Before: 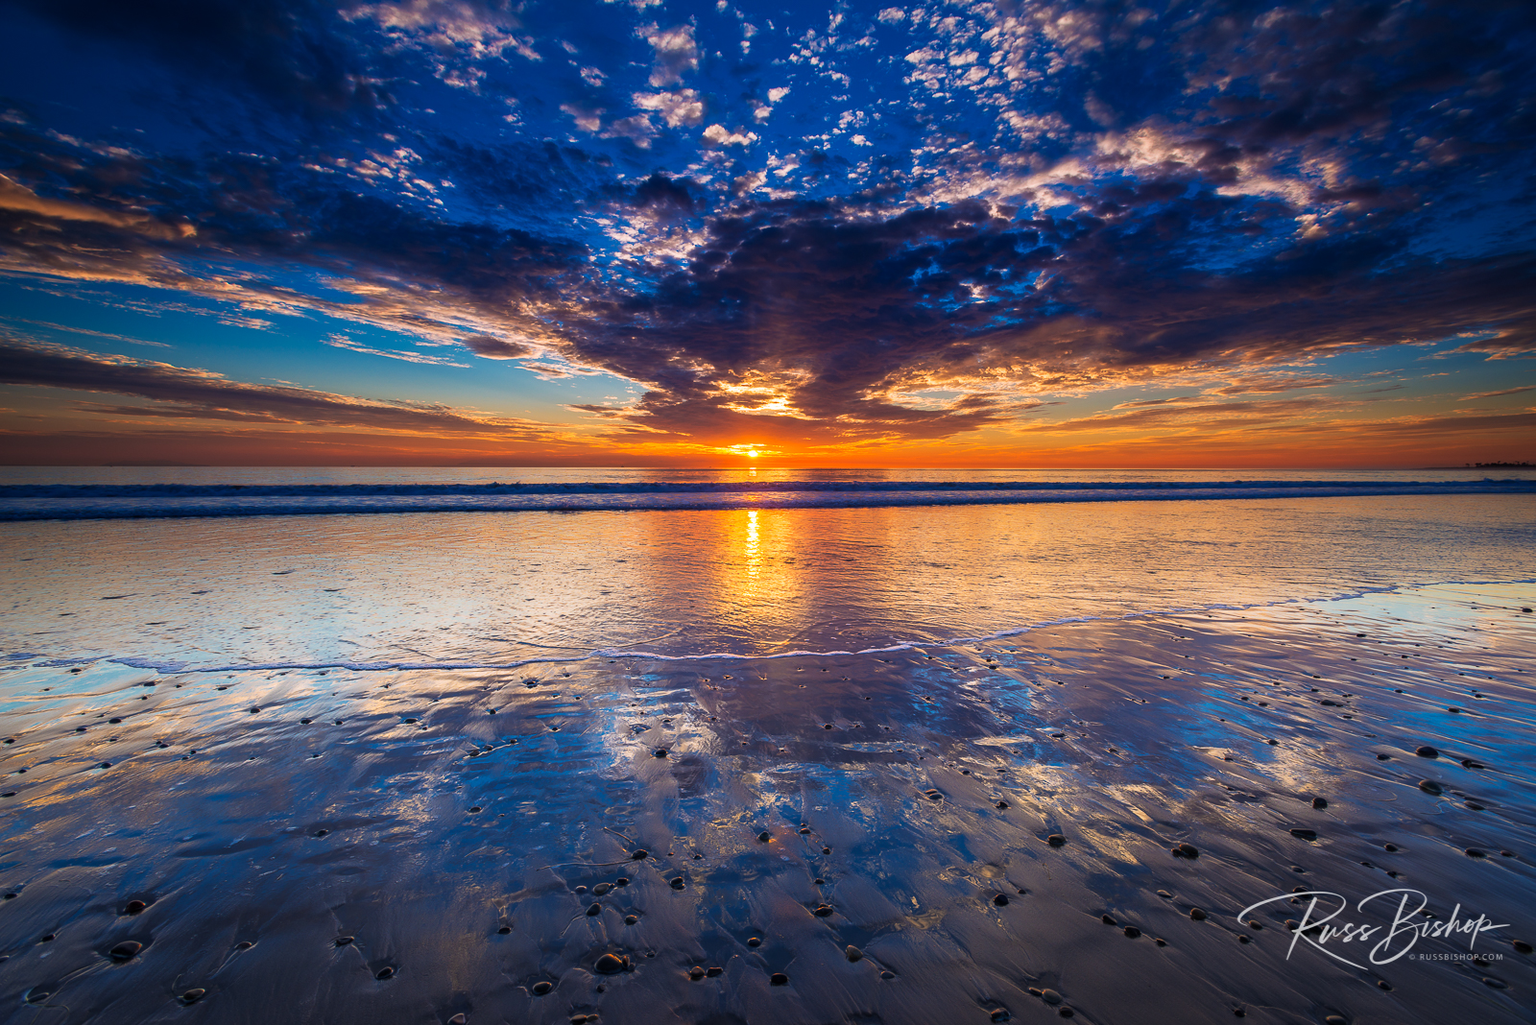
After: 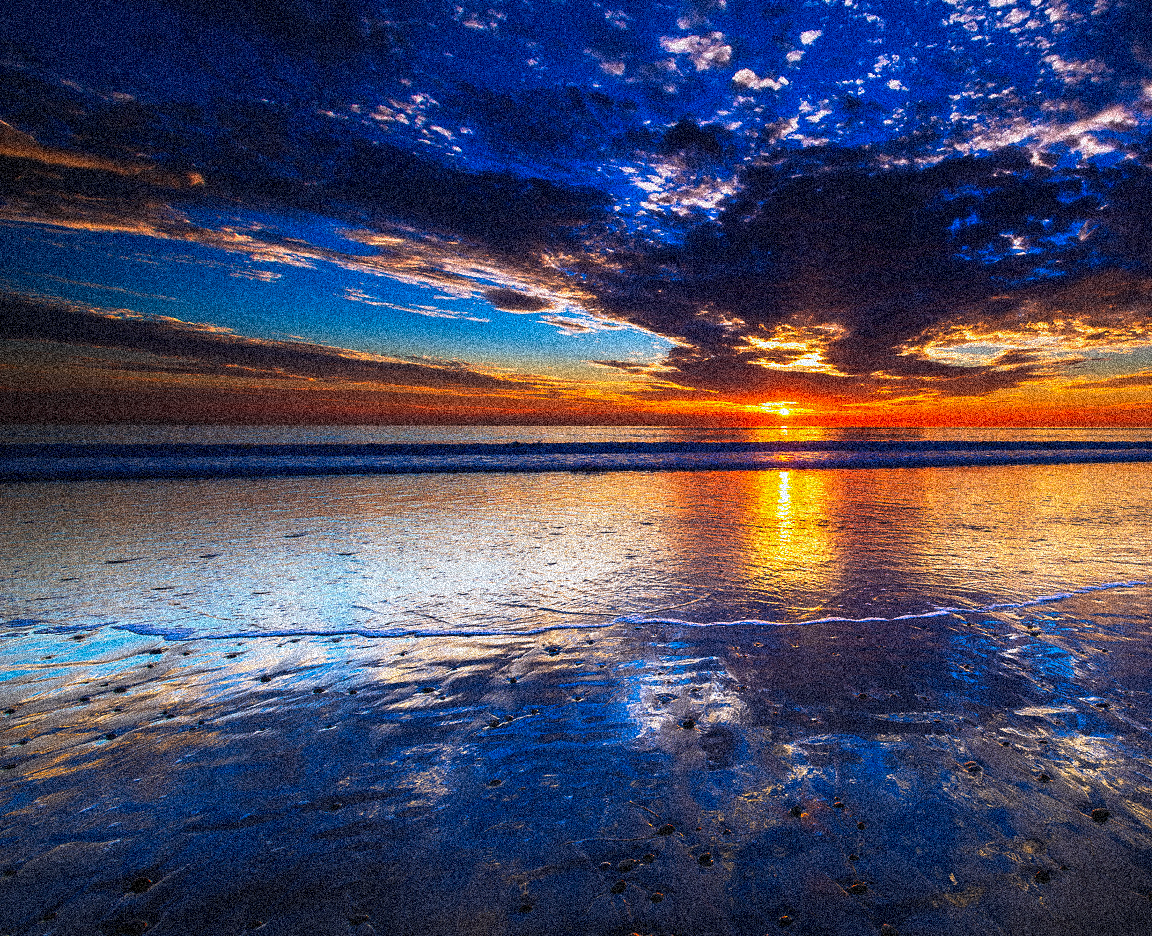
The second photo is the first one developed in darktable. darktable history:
white balance: red 0.924, blue 1.095
tone curve: curves: ch0 [(0, 0) (0.003, 0.007) (0.011, 0.01) (0.025, 0.016) (0.044, 0.025) (0.069, 0.036) (0.1, 0.052) (0.136, 0.073) (0.177, 0.103) (0.224, 0.135) (0.277, 0.177) (0.335, 0.233) (0.399, 0.303) (0.468, 0.376) (0.543, 0.469) (0.623, 0.581) (0.709, 0.723) (0.801, 0.863) (0.898, 0.938) (1, 1)], preserve colors none
grain: coarseness 3.75 ISO, strength 100%, mid-tones bias 0%
crop: top 5.803%, right 27.864%, bottom 5.804%
